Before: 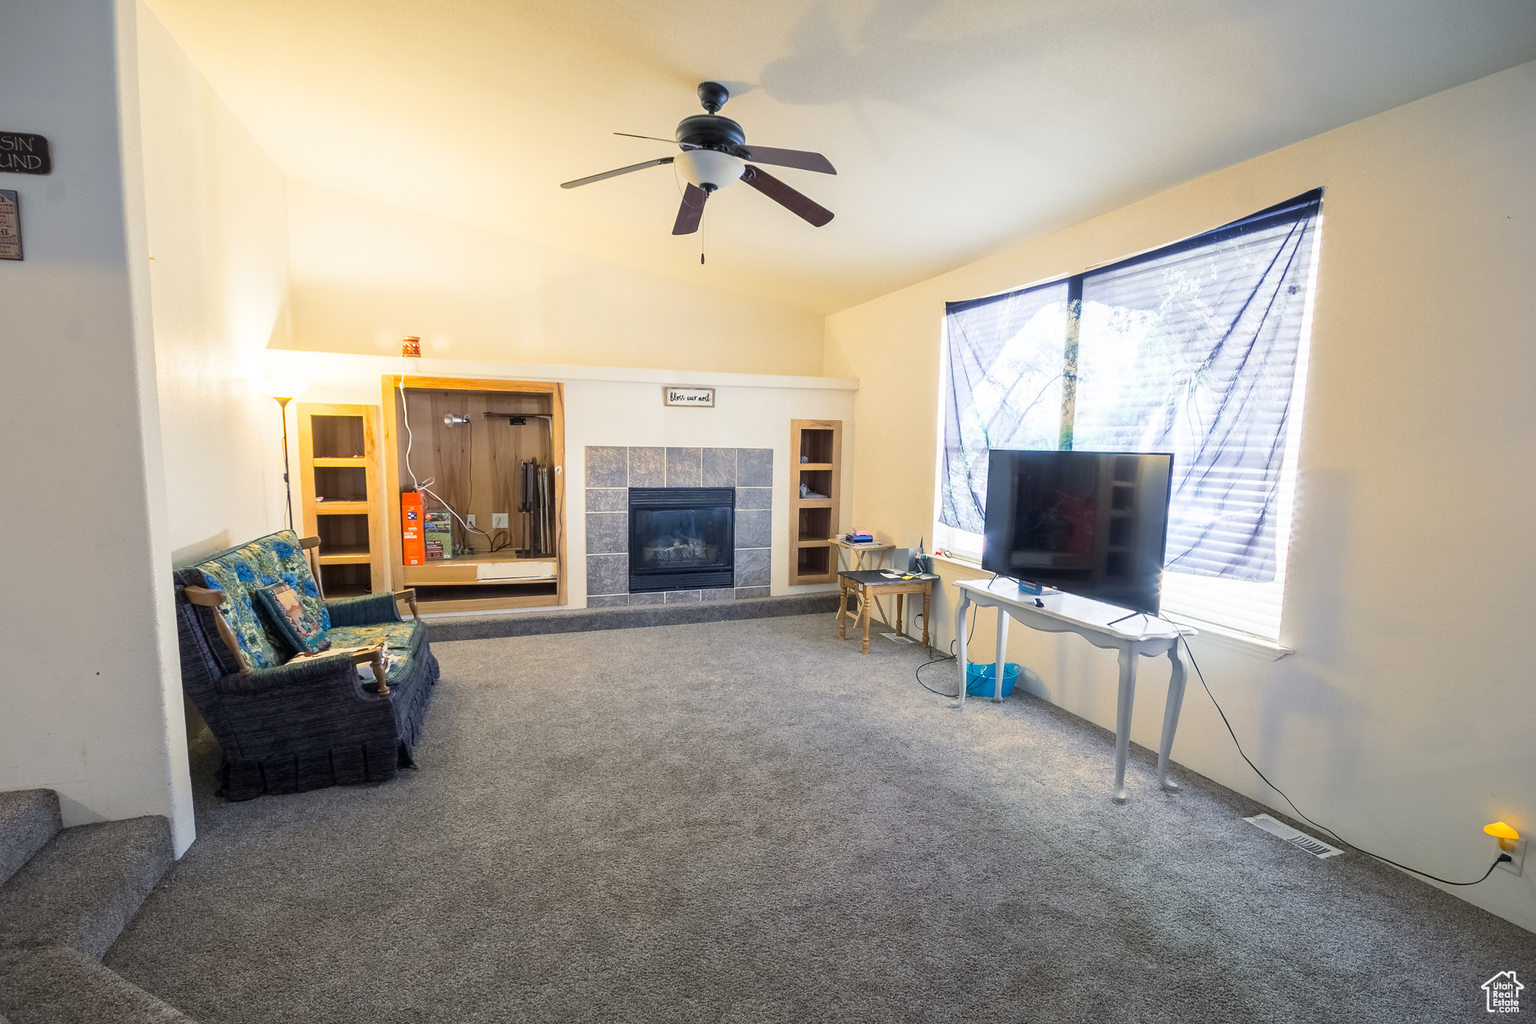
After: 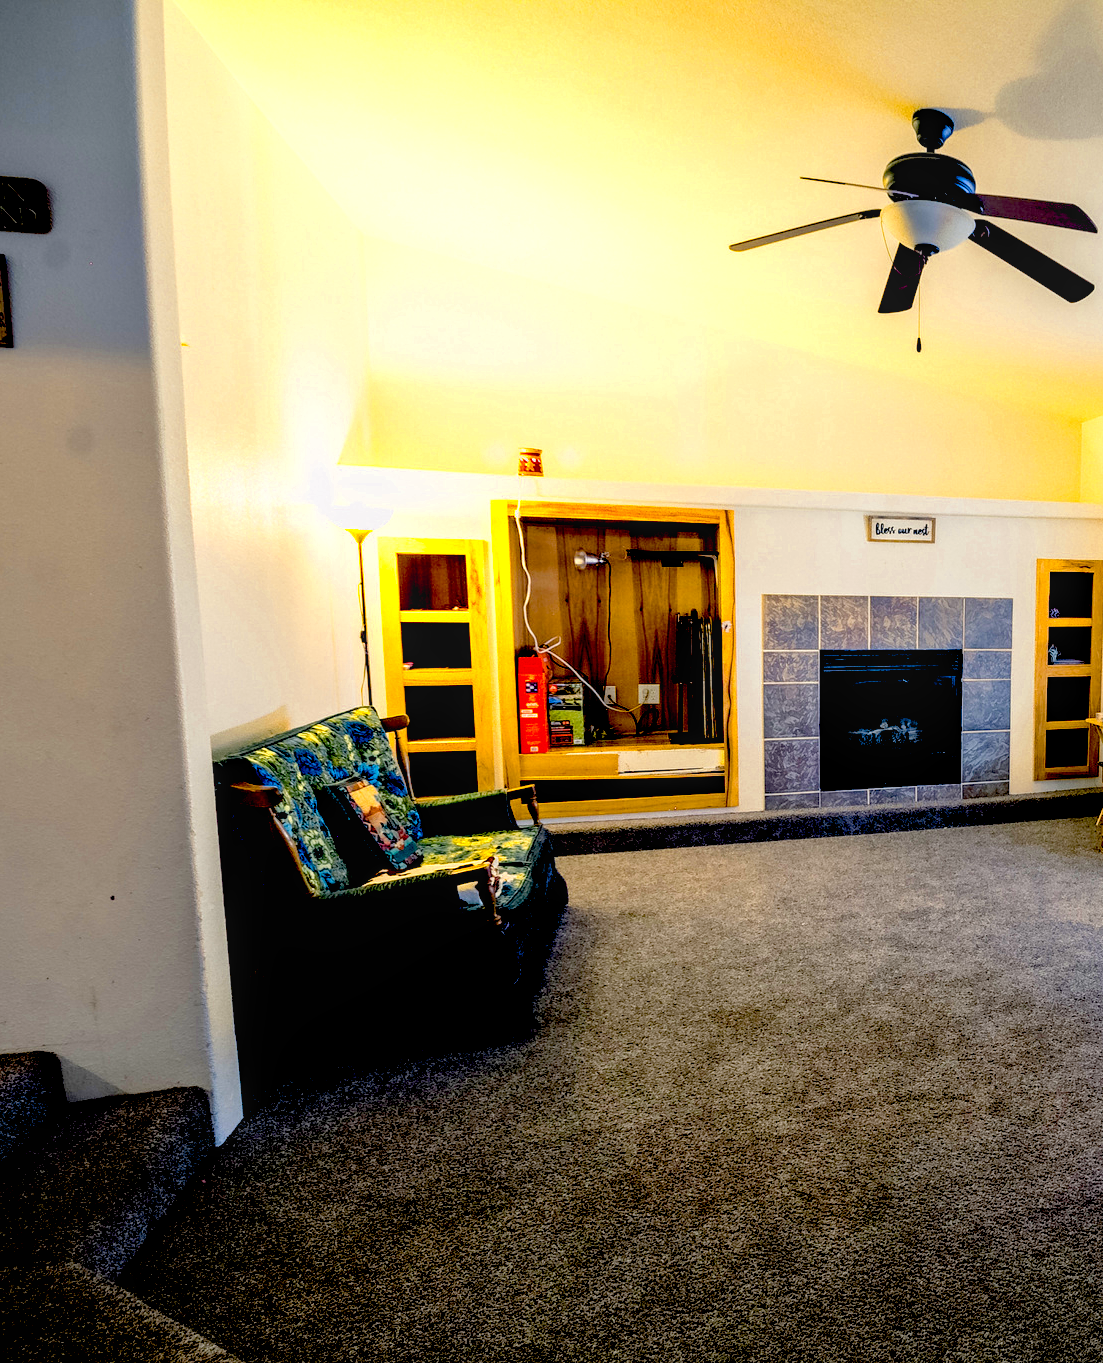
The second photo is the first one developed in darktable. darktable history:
crop: left 0.902%, right 45.211%, bottom 0.087%
color zones: curves: ch0 [(0.004, 0.305) (0.261, 0.623) (0.389, 0.399) (0.708, 0.571) (0.947, 0.34)]; ch1 [(0.025, 0.645) (0.229, 0.584) (0.326, 0.551) (0.484, 0.262) (0.757, 0.643)]
exposure: black level correction 0.098, exposure -0.092 EV, compensate highlight preservation false
color balance rgb: highlights gain › chroma 0.172%, highlights gain › hue 330.26°, global offset › luminance -0.507%, perceptual saturation grading › global saturation 30.449%, global vibrance 20%
local contrast: on, module defaults
